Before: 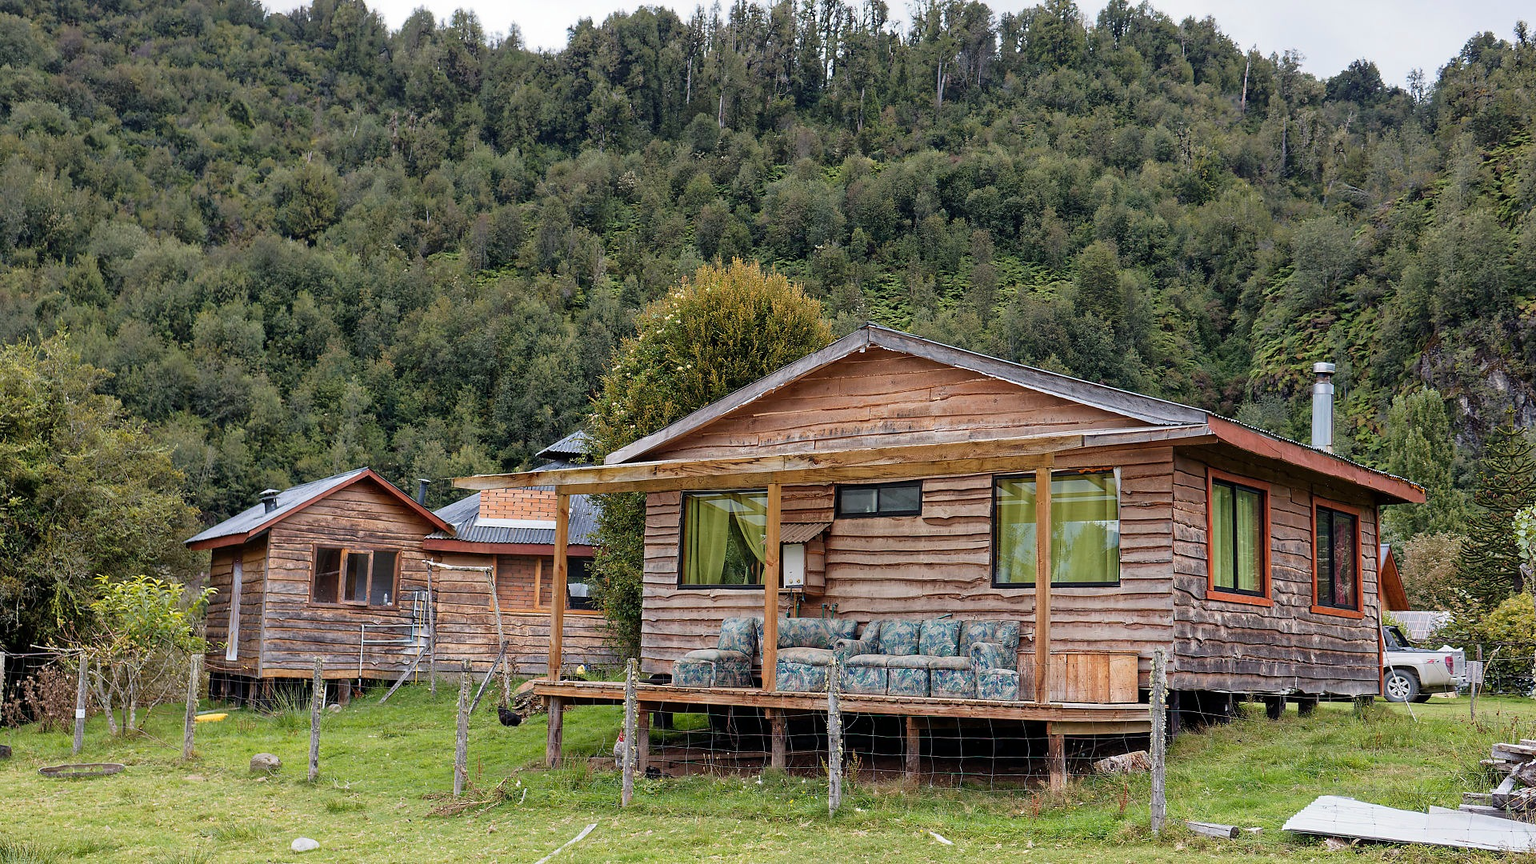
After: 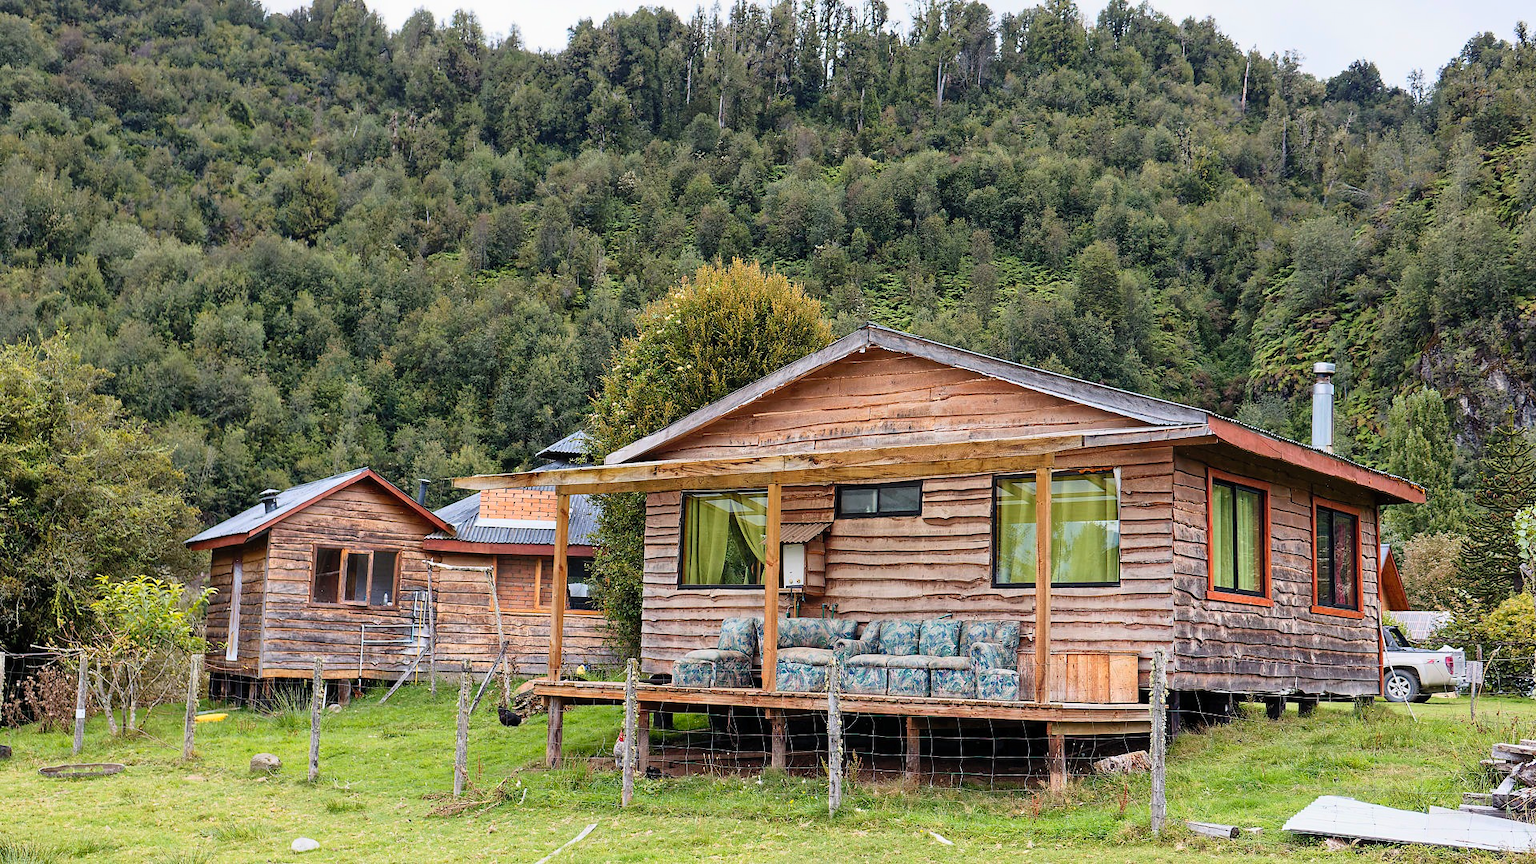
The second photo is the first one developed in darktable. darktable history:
contrast brightness saturation: contrast 0.2, brightness 0.16, saturation 0.22
exposure: exposure -0.116 EV, compensate exposure bias true, compensate highlight preservation false
